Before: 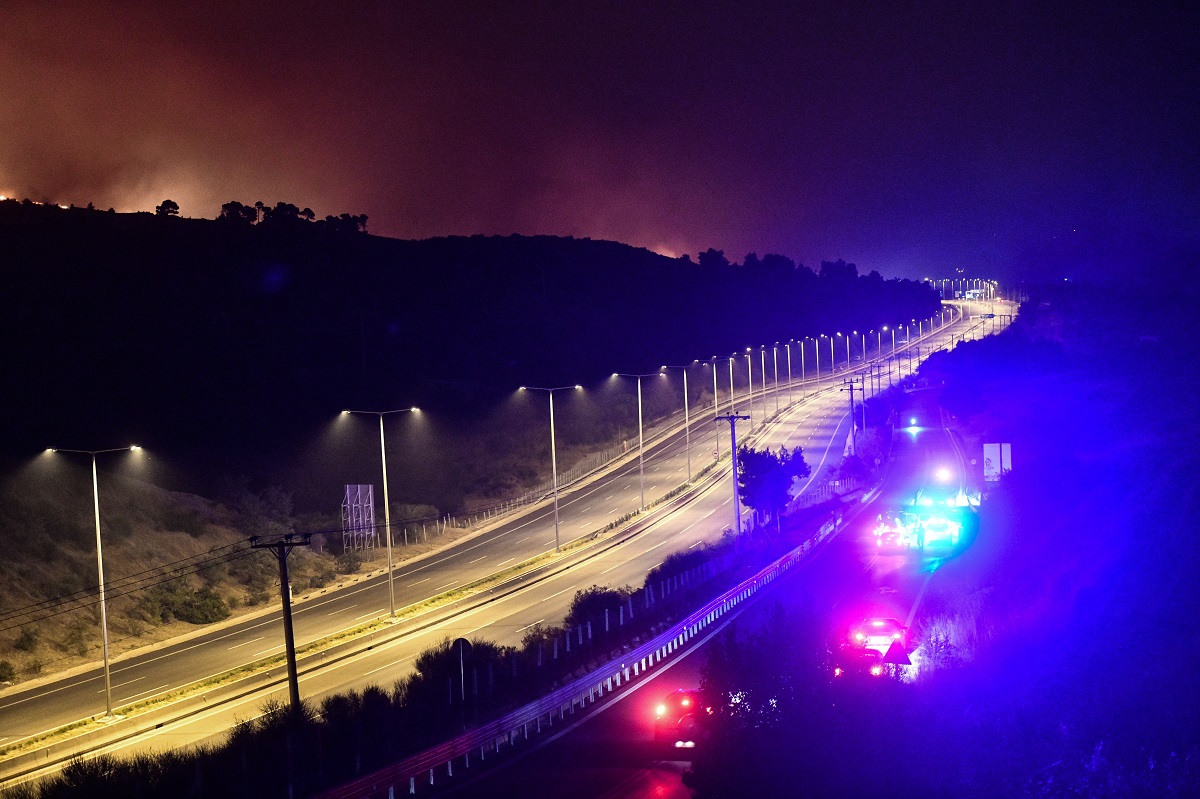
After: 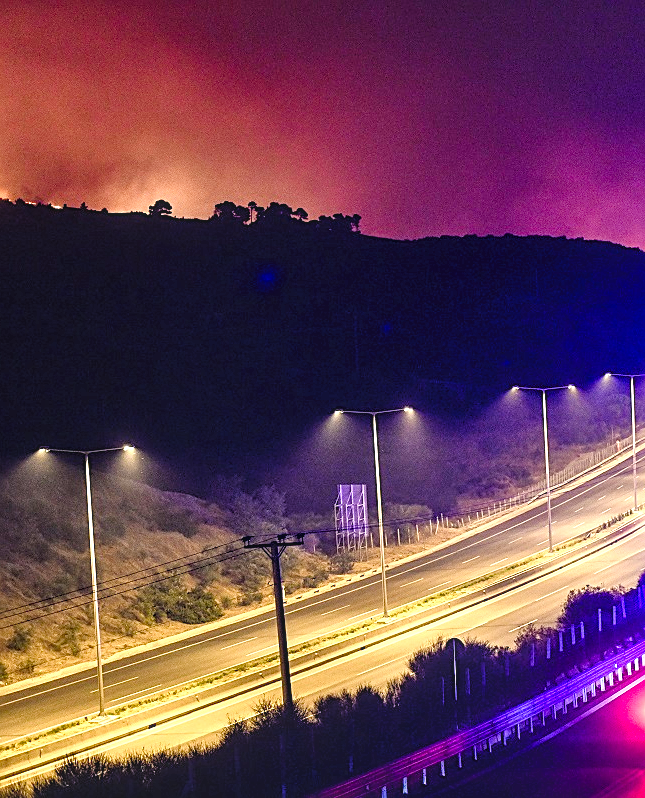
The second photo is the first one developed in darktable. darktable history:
crop: left 0.587%, right 45.588%, bottom 0.086%
color balance rgb: shadows lift › chroma 2%, shadows lift › hue 250°, power › hue 326.4°, highlights gain › chroma 2%, highlights gain › hue 64.8°, global offset › luminance 0.5%, global offset › hue 58.8°, perceptual saturation grading › highlights -25%, perceptual saturation grading › shadows 30%, global vibrance 15%
levels: levels [0.036, 0.364, 0.827]
sharpen: on, module defaults
local contrast: on, module defaults
